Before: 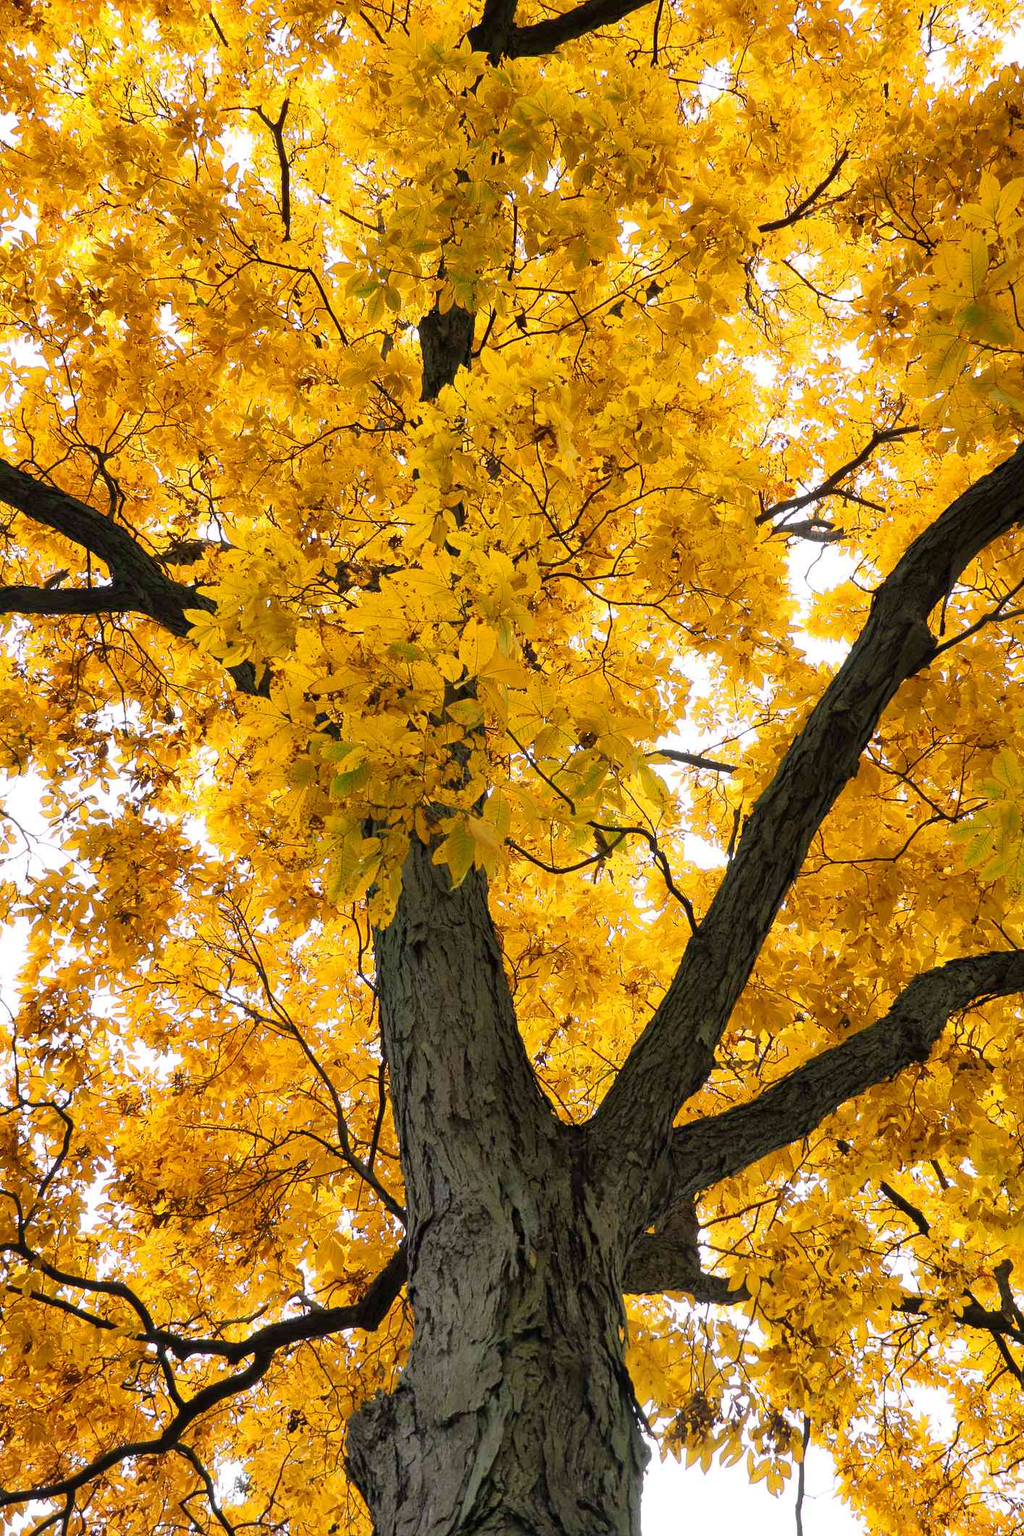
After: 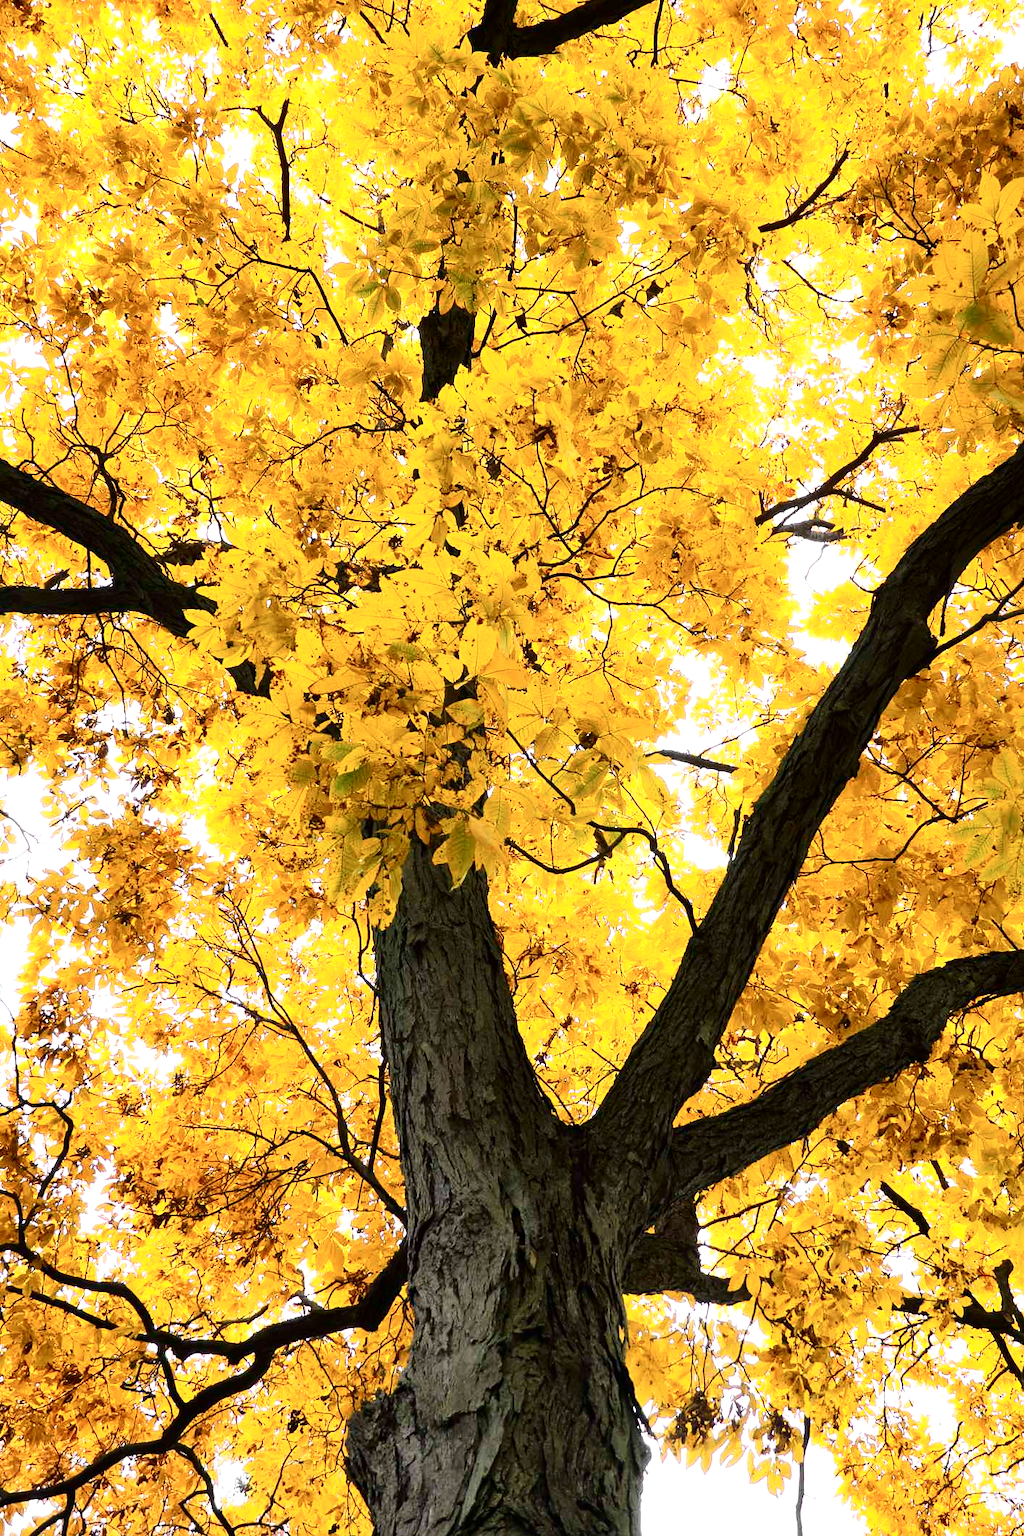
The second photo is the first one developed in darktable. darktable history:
contrast brightness saturation: contrast 0.276
tone equalizer: -8 EV -0.386 EV, -7 EV -0.392 EV, -6 EV -0.307 EV, -5 EV -0.236 EV, -3 EV 0.195 EV, -2 EV 0.314 EV, -1 EV 0.382 EV, +0 EV 0.437 EV
